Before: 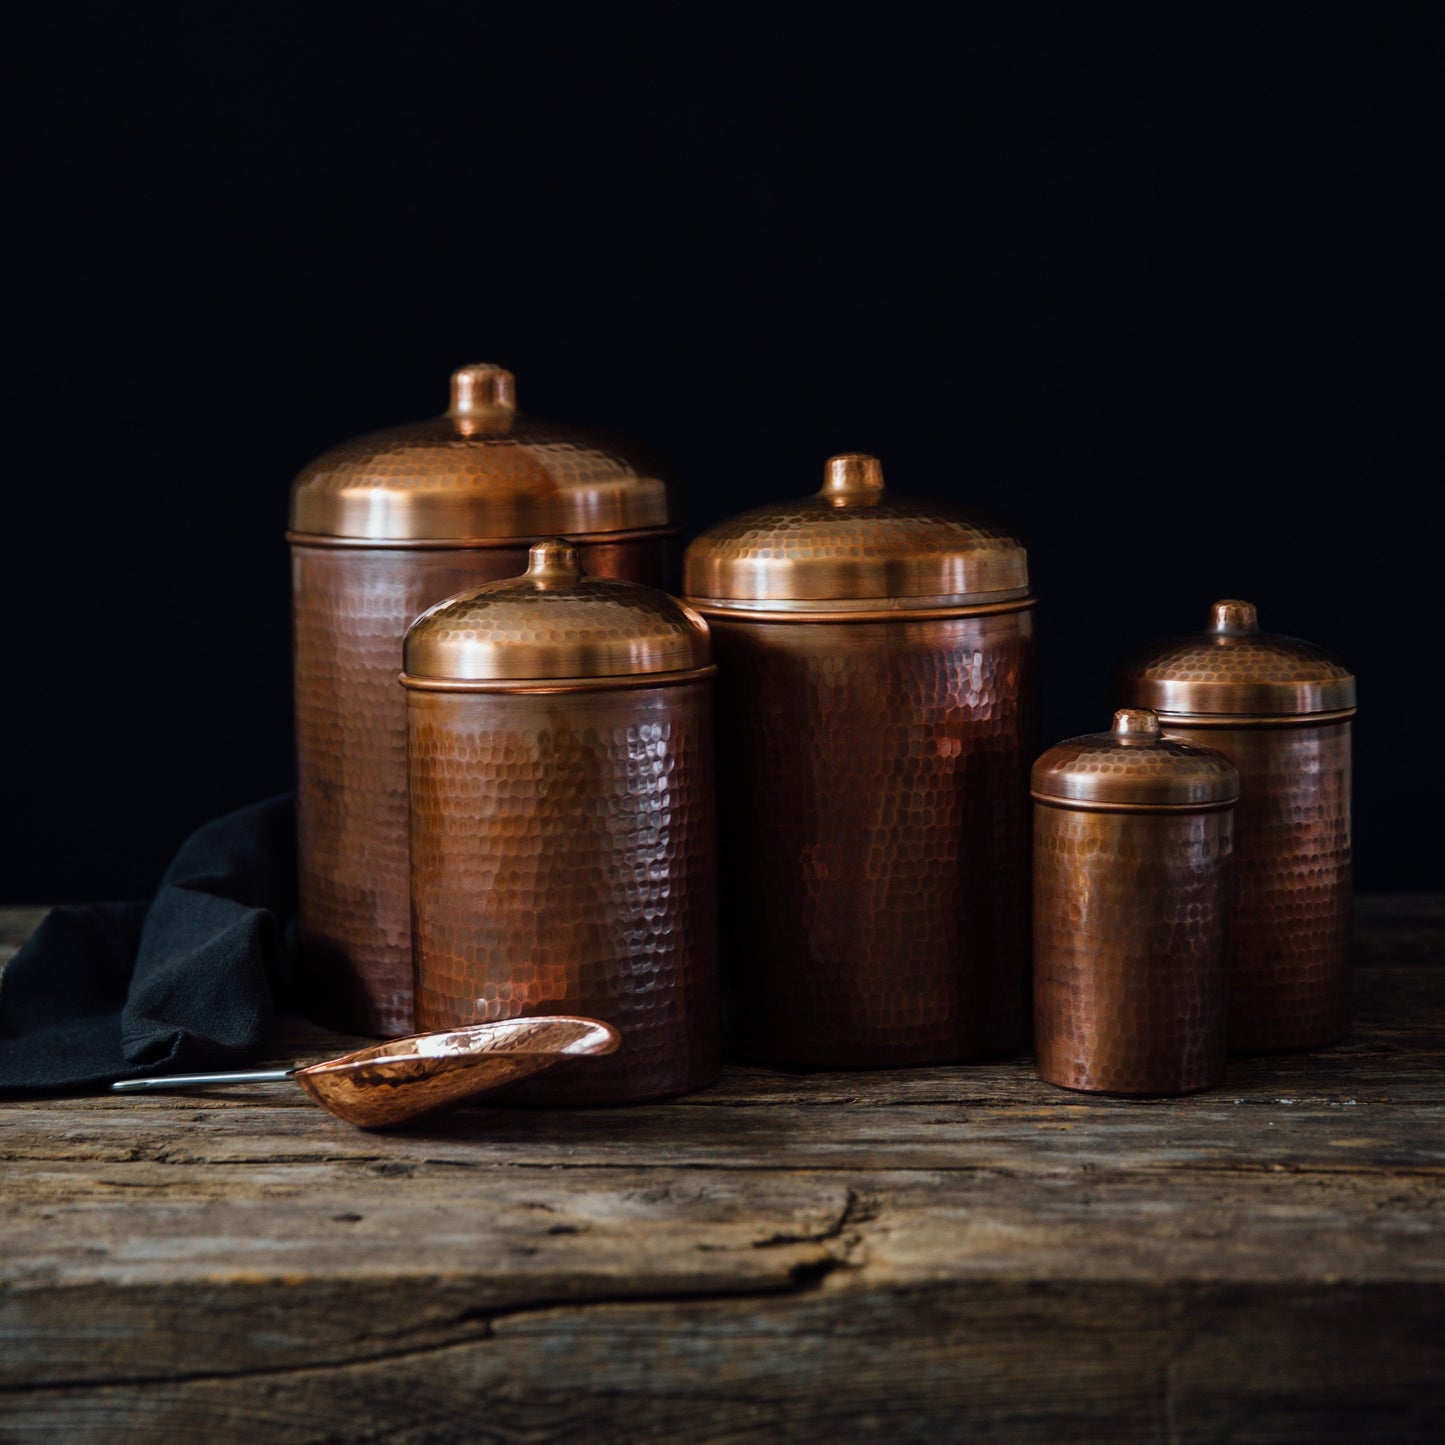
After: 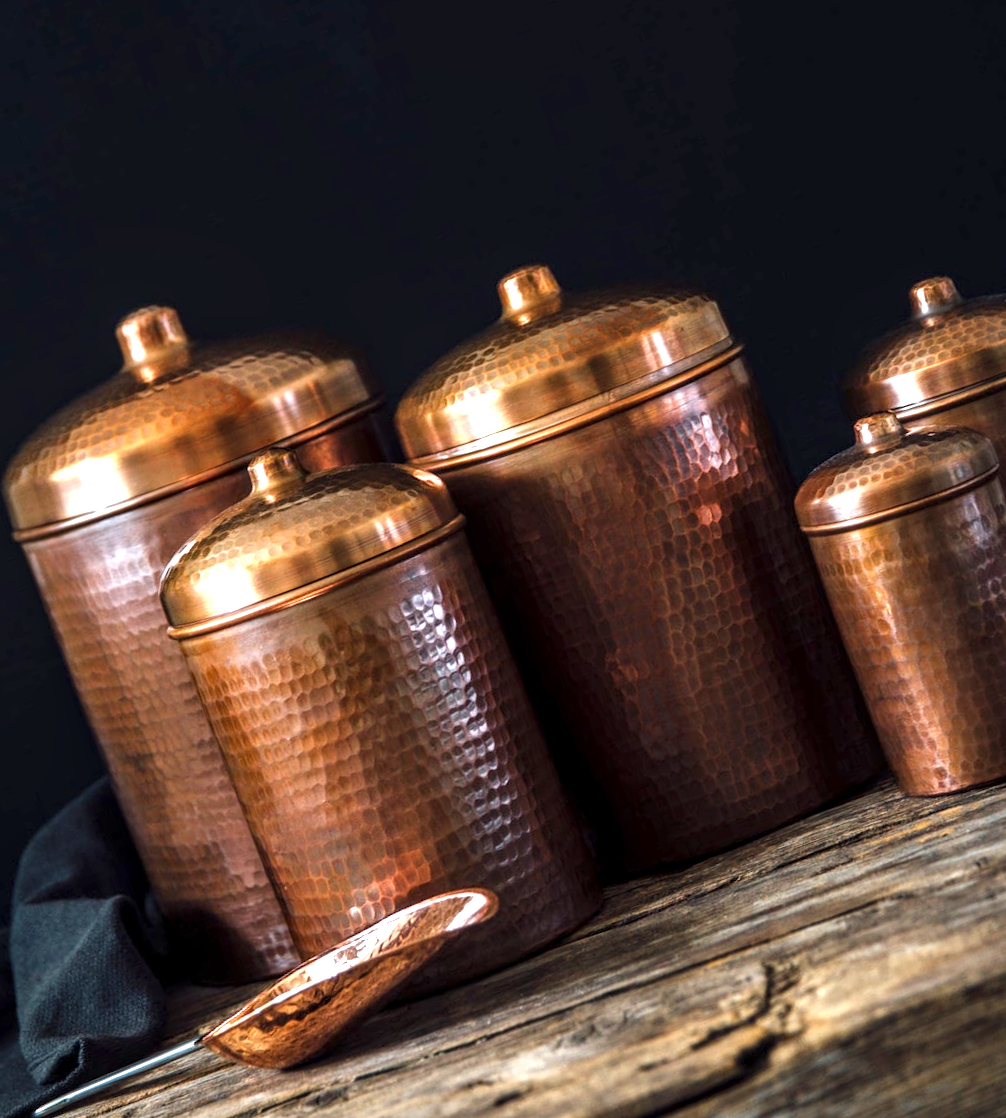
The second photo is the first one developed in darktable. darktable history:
exposure: black level correction 0, exposure 1.375 EV, compensate exposure bias true, compensate highlight preservation false
local contrast: highlights 28%, detail 130%
crop and rotate: angle 19.61°, left 6.983%, right 3.989%, bottom 1.145%
